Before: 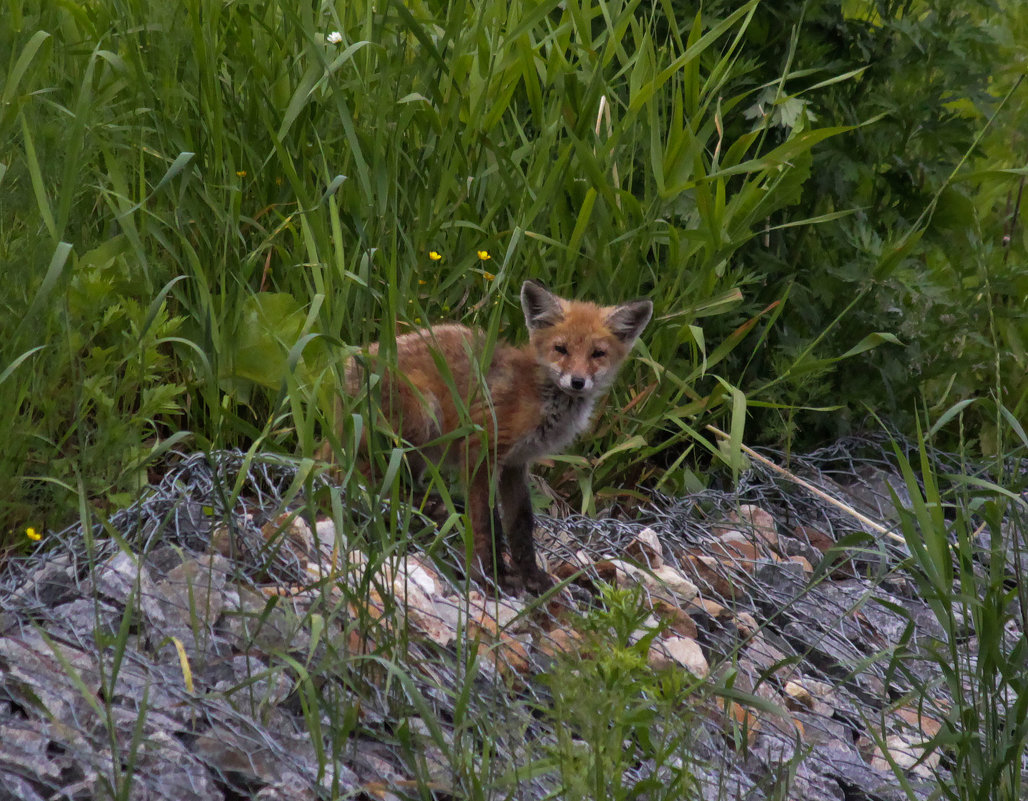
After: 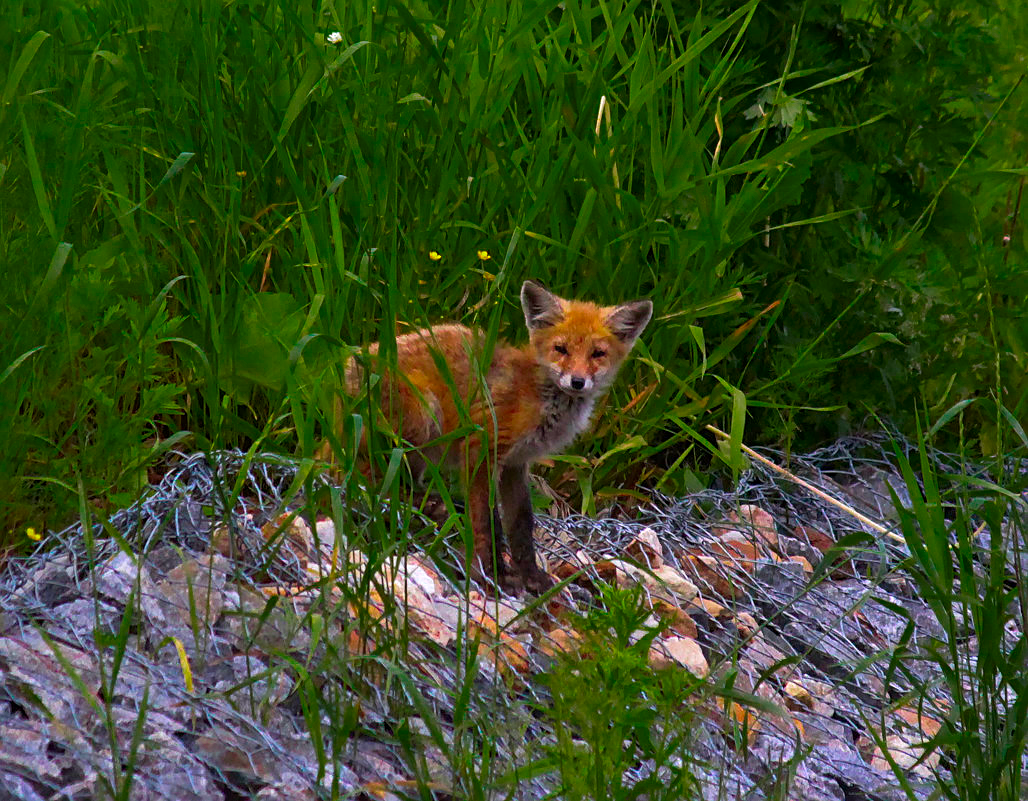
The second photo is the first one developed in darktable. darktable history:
color correction: highlights b* 0.024, saturation 2.14
sharpen: on, module defaults
color zones: curves: ch0 [(0, 0.558) (0.143, 0.548) (0.286, 0.447) (0.429, 0.259) (0.571, 0.5) (0.714, 0.5) (0.857, 0.593) (1, 0.558)]; ch1 [(0, 0.543) (0.01, 0.544) (0.12, 0.492) (0.248, 0.458) (0.5, 0.534) (0.748, 0.5) (0.99, 0.469) (1, 0.543)]; ch2 [(0, 0.507) (0.143, 0.522) (0.286, 0.505) (0.429, 0.5) (0.571, 0.5) (0.714, 0.5) (0.857, 0.5) (1, 0.507)]
